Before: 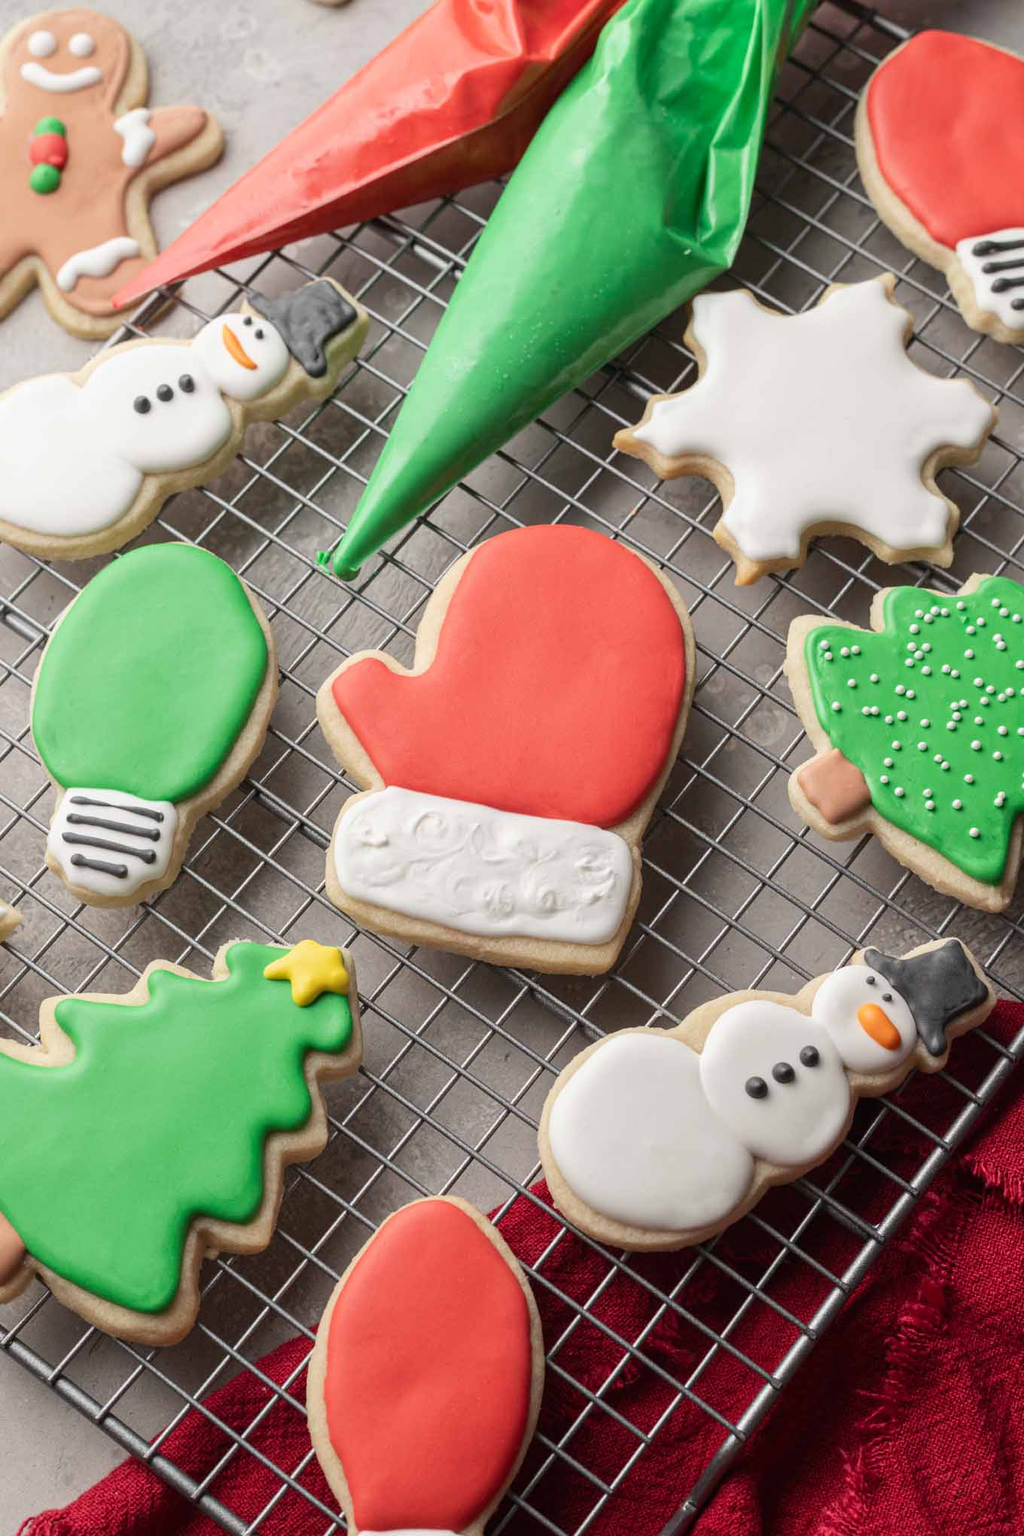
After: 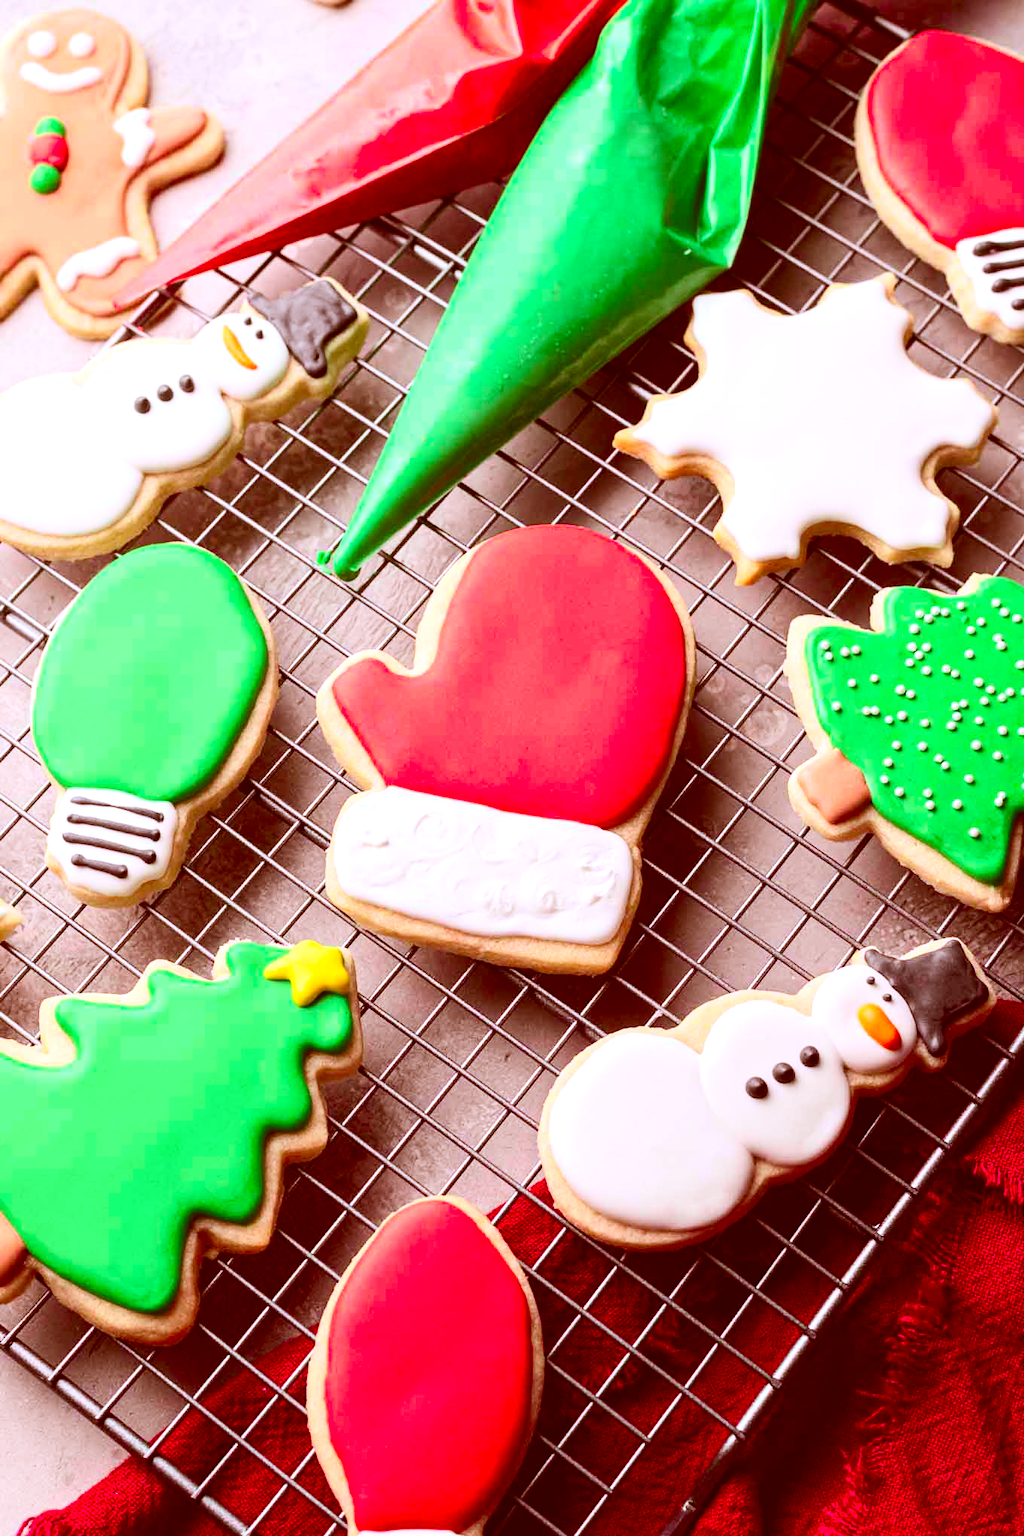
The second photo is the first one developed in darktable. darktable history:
contrast brightness saturation: contrast 0.267, brightness 0.012, saturation 0.873
tone equalizer: -8 EV -0.44 EV, -7 EV -0.428 EV, -6 EV -0.311 EV, -5 EV -0.226 EV, -3 EV 0.212 EV, -2 EV 0.336 EV, -1 EV 0.388 EV, +0 EV 0.405 EV
color calibration: x 0.372, y 0.387, temperature 4284.46 K
color correction: highlights a* 9.49, highlights b* 8.57, shadows a* 39.77, shadows b* 39.44, saturation 0.819
